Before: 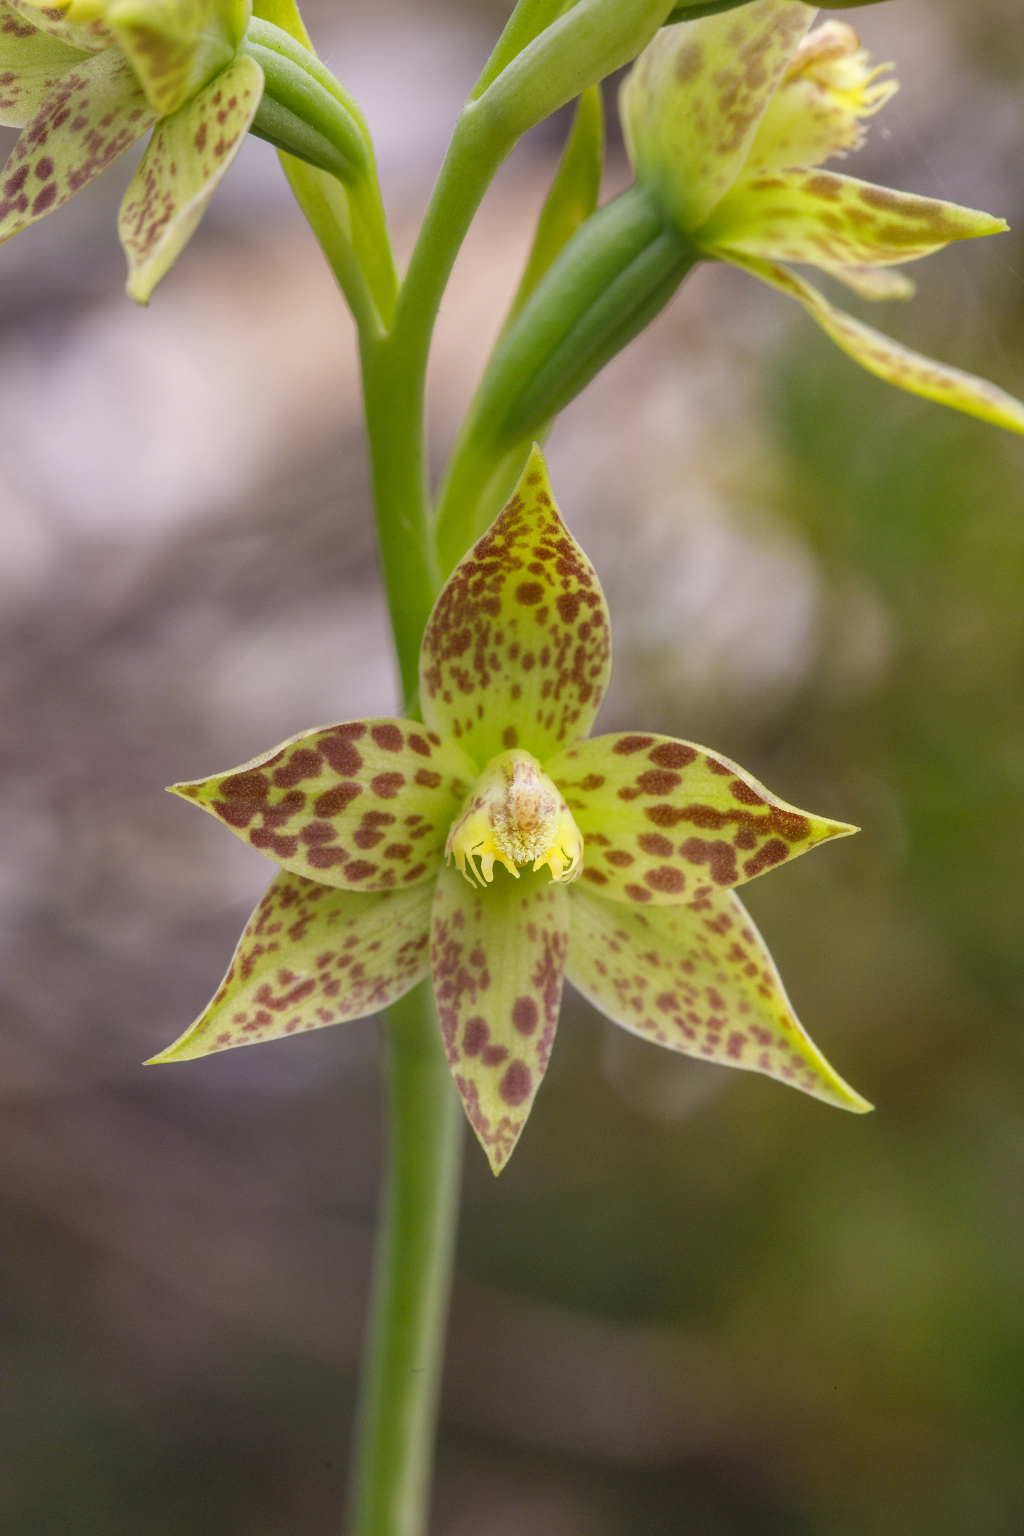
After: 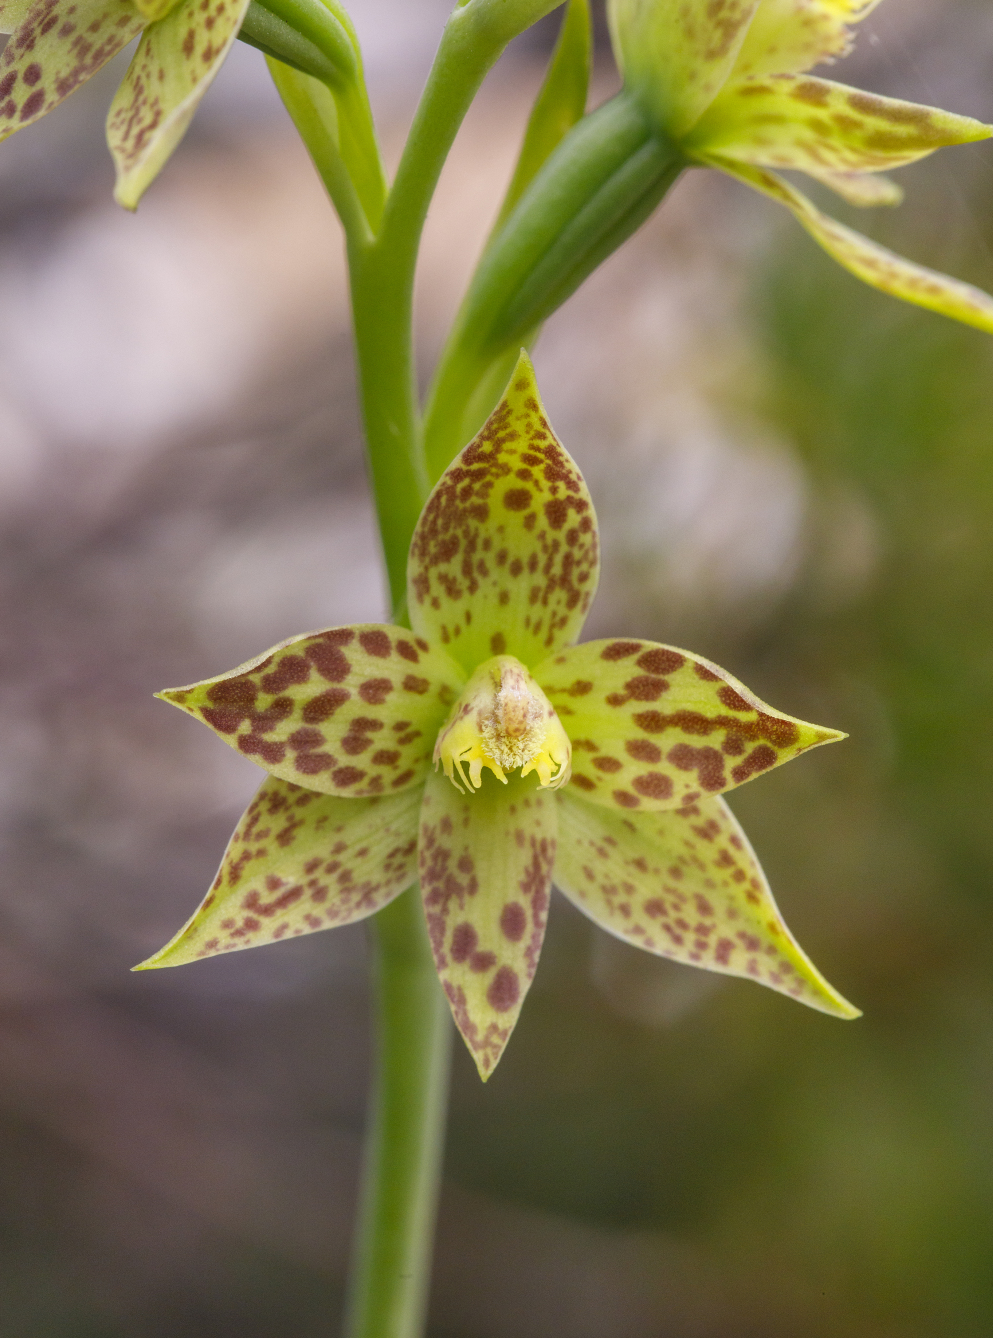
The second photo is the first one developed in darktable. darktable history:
crop: left 1.218%, top 6.171%, right 1.634%, bottom 6.7%
